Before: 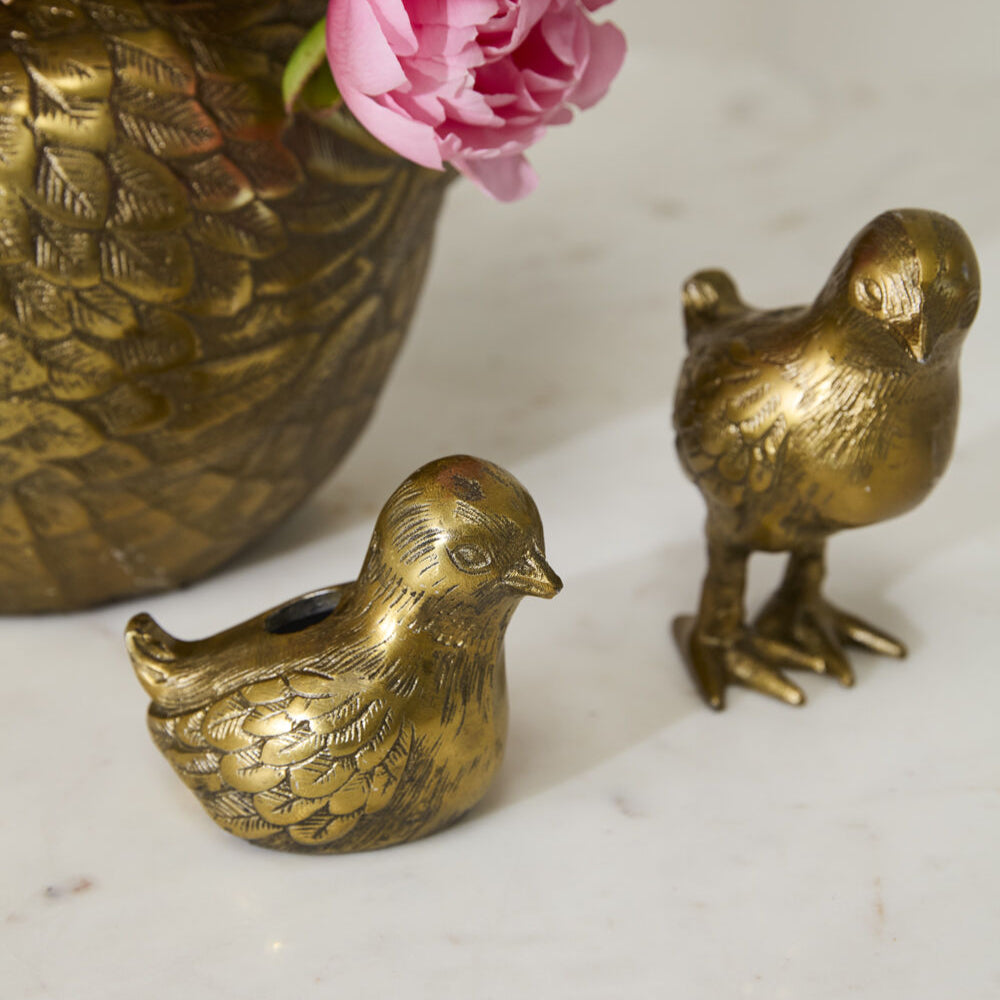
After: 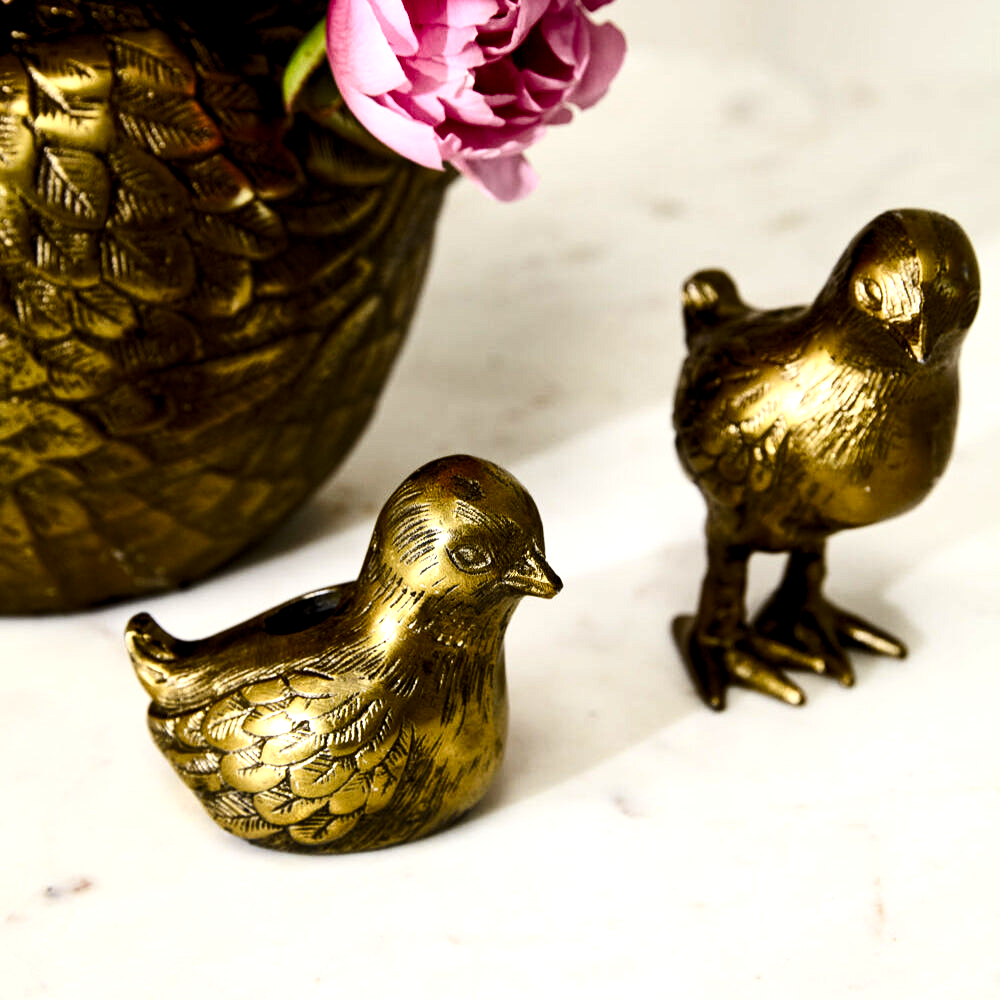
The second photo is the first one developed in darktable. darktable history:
levels: levels [0.055, 0.477, 0.9]
local contrast: highlights 100%, shadows 100%, detail 120%, midtone range 0.2
contrast brightness saturation: contrast 0.32, brightness -0.08, saturation 0.17
color balance rgb: perceptual saturation grading › global saturation 20%, perceptual saturation grading › highlights -25%, perceptual saturation grading › shadows 25%
